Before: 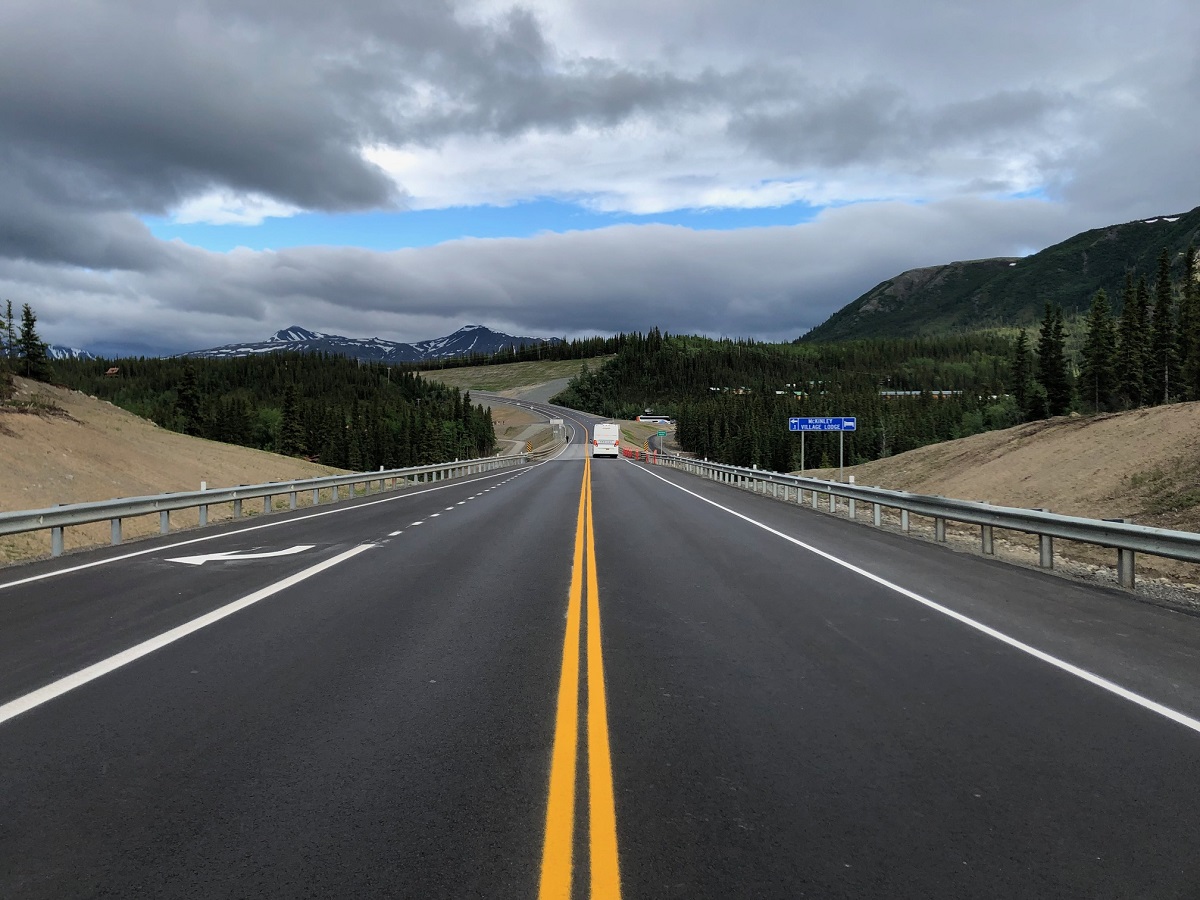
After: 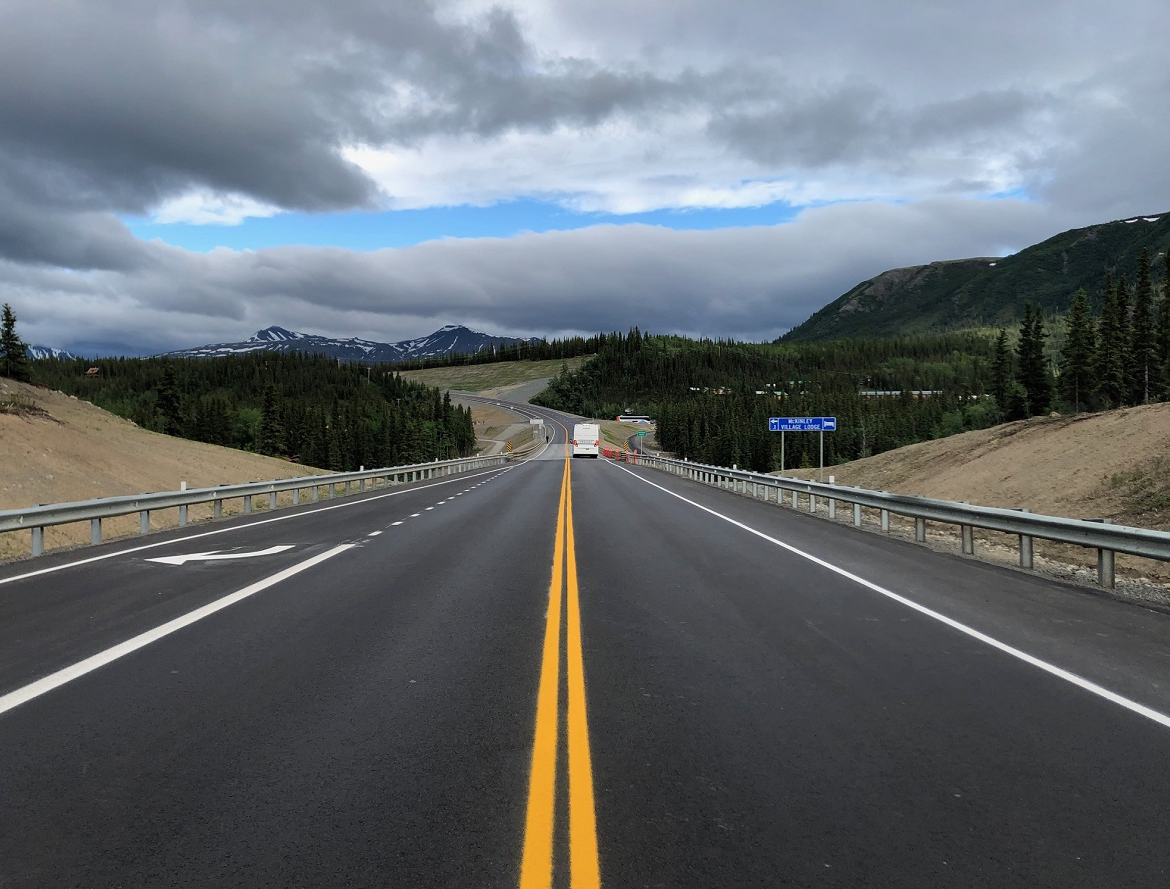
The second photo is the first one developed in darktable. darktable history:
crop and rotate: left 1.676%, right 0.768%, bottom 1.217%
